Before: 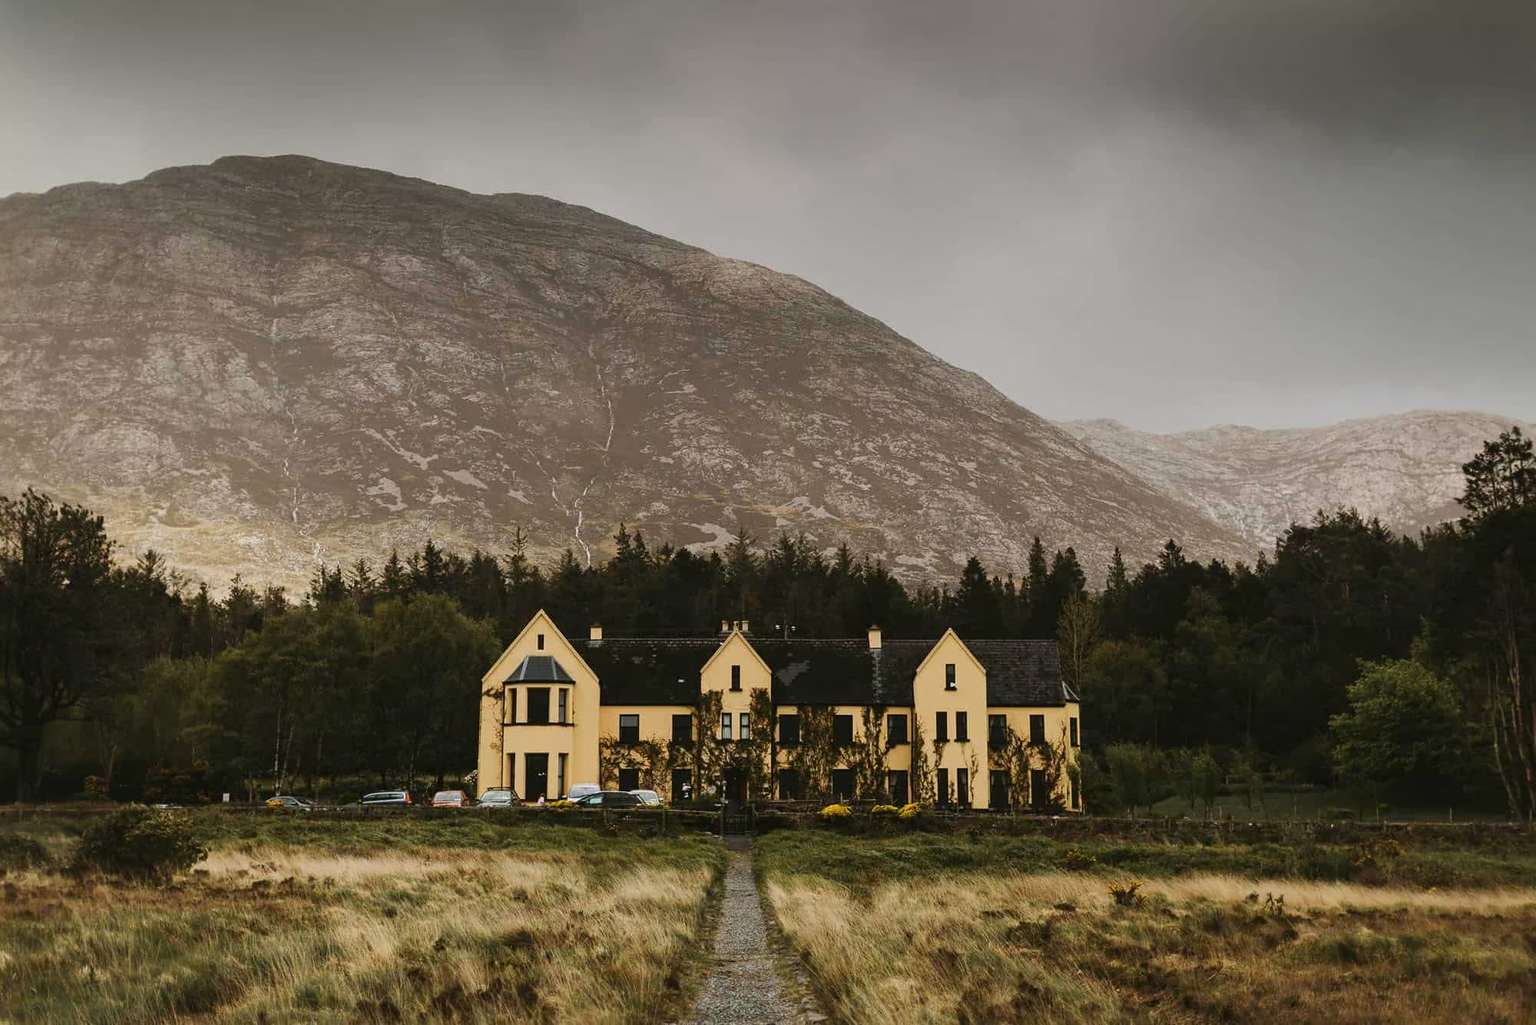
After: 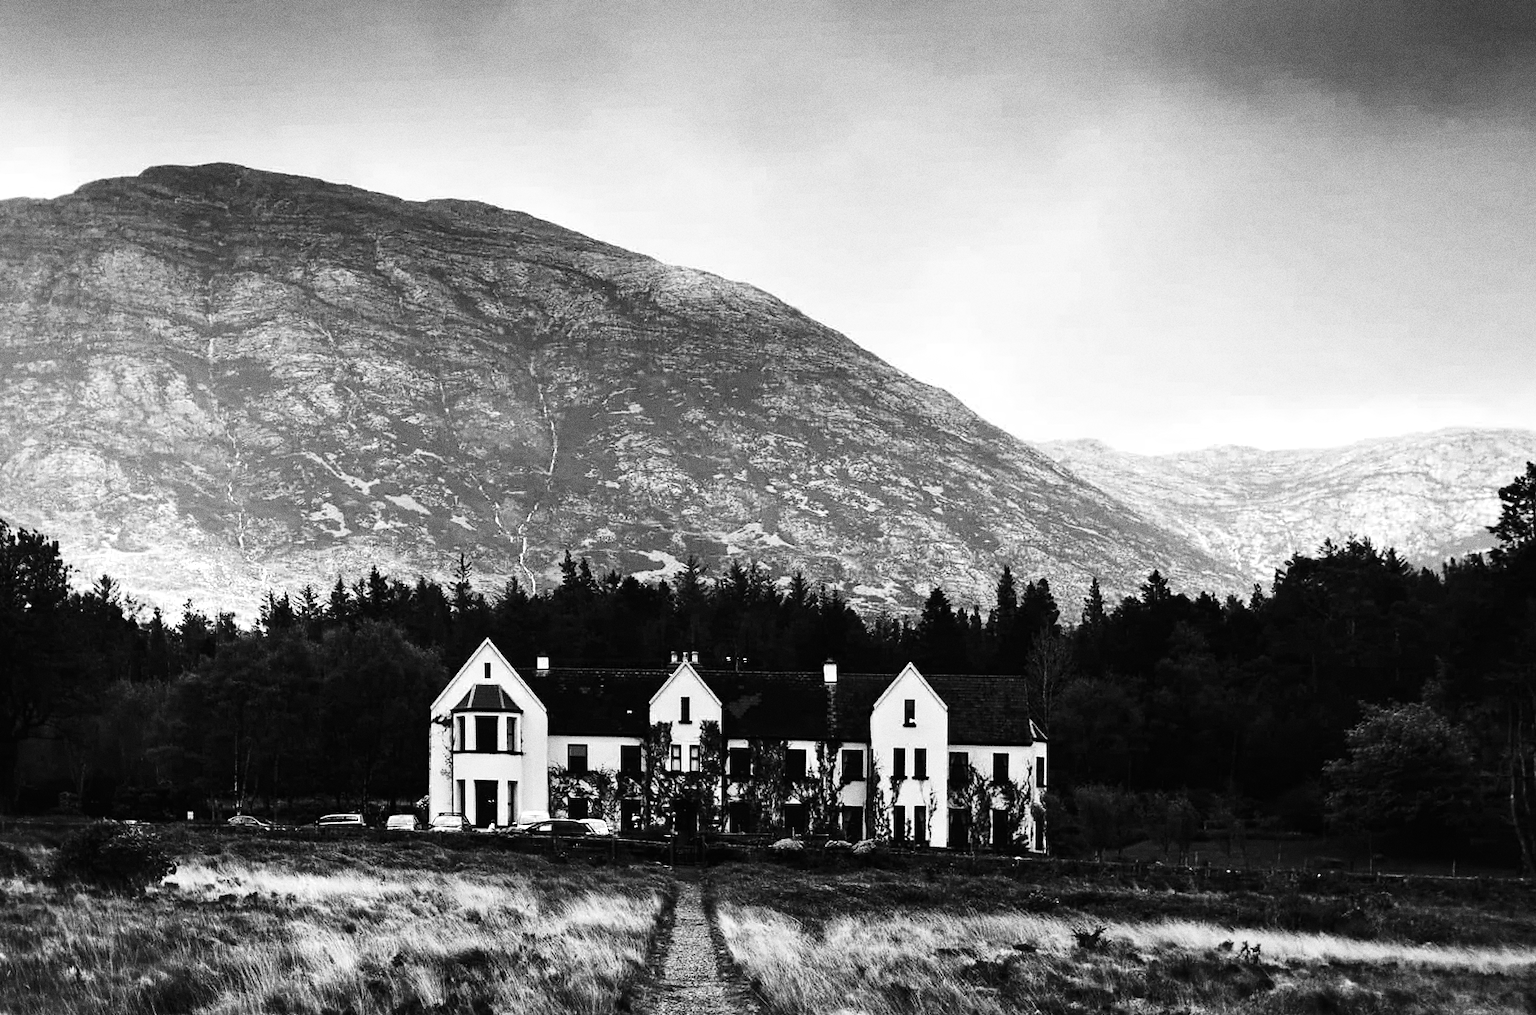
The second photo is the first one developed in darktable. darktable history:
tone equalizer: -8 EV -0.75 EV, -7 EV -0.7 EV, -6 EV -0.6 EV, -5 EV -0.4 EV, -3 EV 0.4 EV, -2 EV 0.6 EV, -1 EV 0.7 EV, +0 EV 0.75 EV, edges refinement/feathering 500, mask exposure compensation -1.57 EV, preserve details no
exposure: black level correction 0, exposure 0.5 EV, compensate highlight preservation false
rotate and perspective: rotation 0.062°, lens shift (vertical) 0.115, lens shift (horizontal) -0.133, crop left 0.047, crop right 0.94, crop top 0.061, crop bottom 0.94
monochrome: a 0, b 0, size 0.5, highlights 0.57
grain: coarseness 0.09 ISO, strength 40%
contrast brightness saturation: contrast 0.21, brightness -0.11, saturation 0.21
